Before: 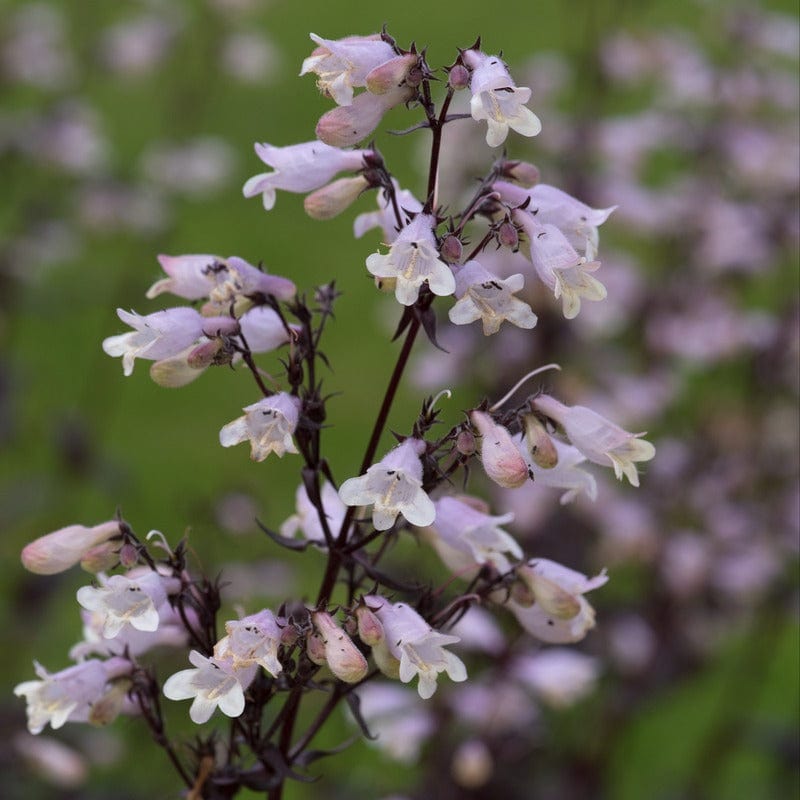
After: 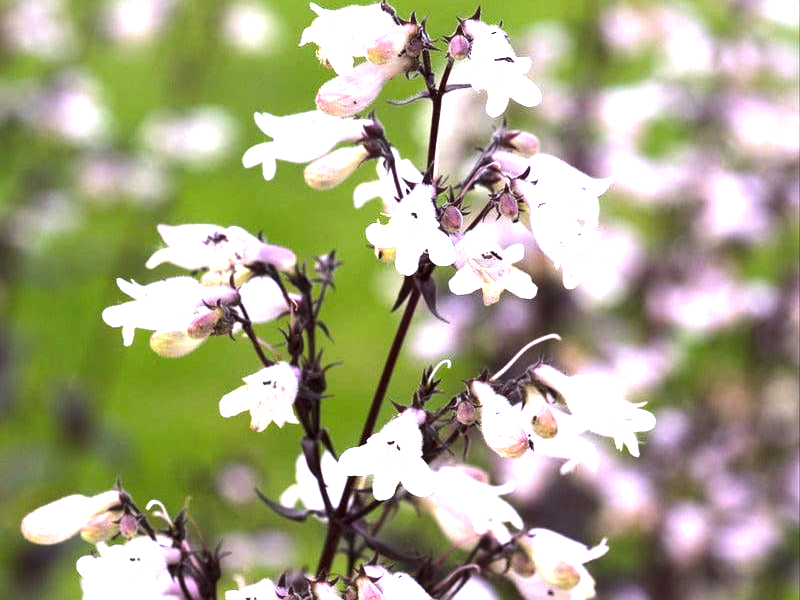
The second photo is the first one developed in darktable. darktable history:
contrast equalizer: octaves 7, y [[0.502, 0.505, 0.512, 0.529, 0.564, 0.588], [0.5 ×6], [0.502, 0.505, 0.512, 0.529, 0.564, 0.588], [0, 0.001, 0.001, 0.004, 0.008, 0.011], [0, 0.001, 0.001, 0.004, 0.008, 0.011]], mix -0.188
crop: top 3.84%, bottom 21.012%
exposure: exposure 0.743 EV, compensate highlight preservation false
color balance rgb: power › hue 60.47°, perceptual saturation grading › global saturation 0.331%, perceptual brilliance grading › highlights 46.907%, perceptual brilliance grading › mid-tones 21.33%, perceptual brilliance grading › shadows -6.264%, global vibrance 20%
